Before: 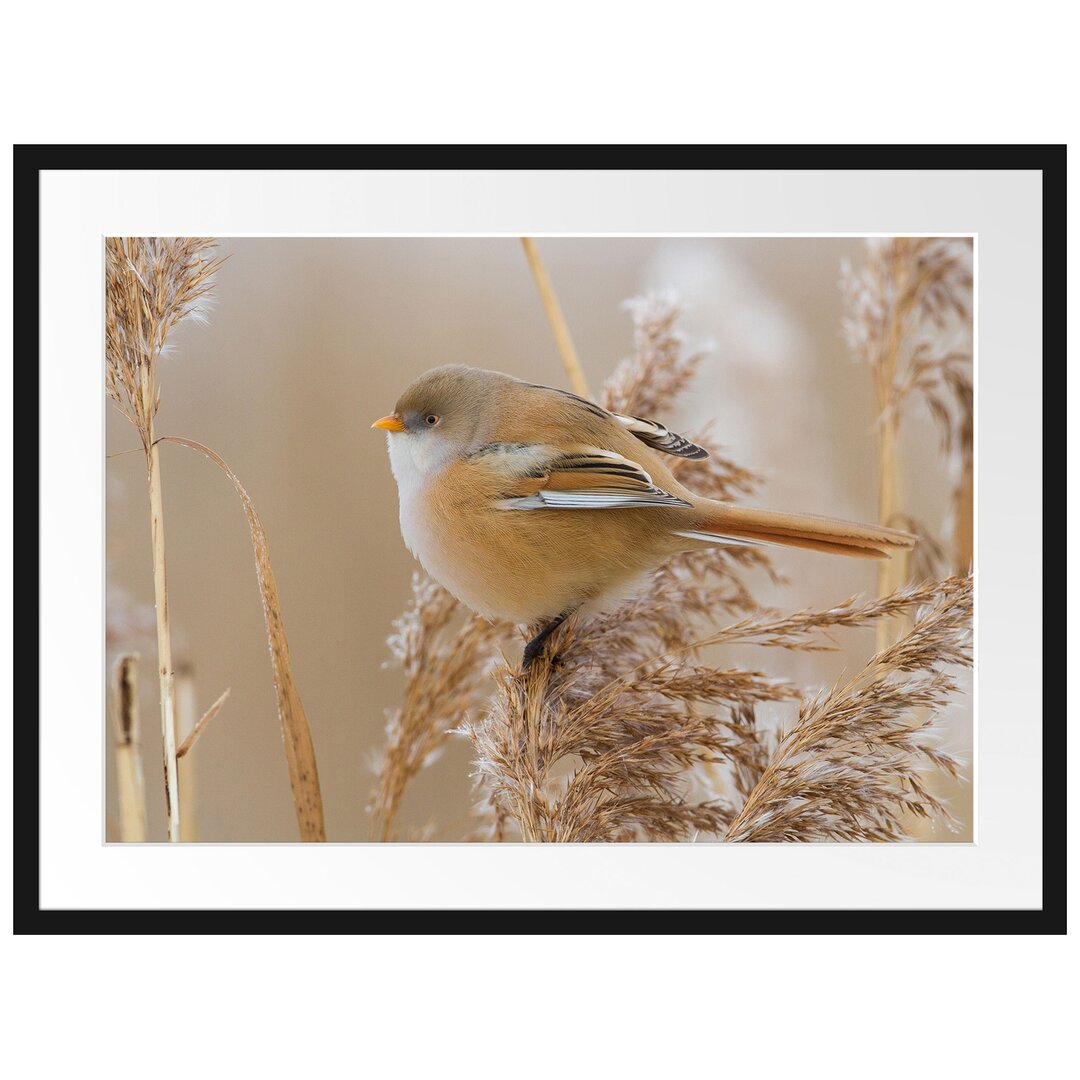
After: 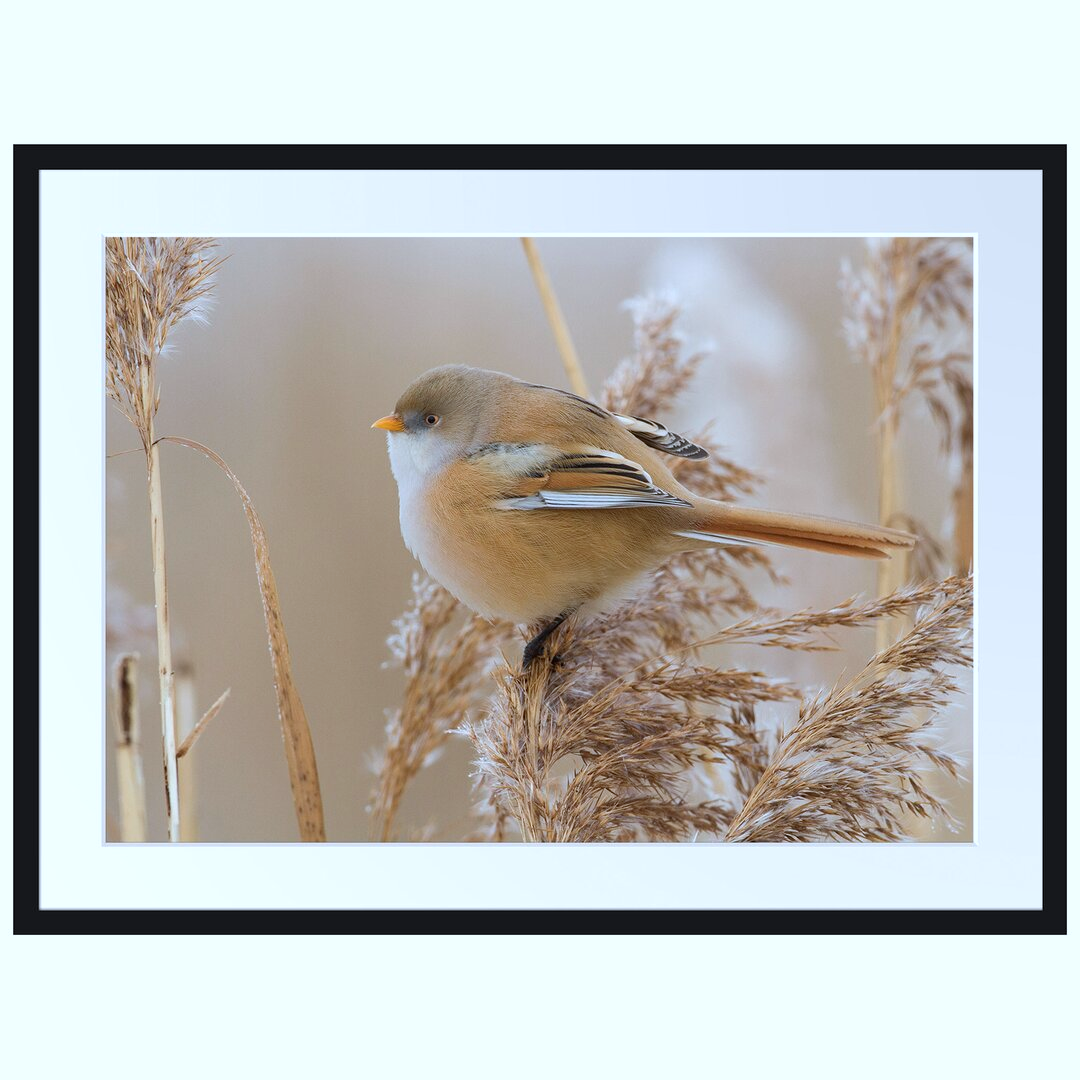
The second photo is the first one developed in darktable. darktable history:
color calibration: x 0.37, y 0.382, temperature 4316.49 K, saturation algorithm version 1 (2020)
